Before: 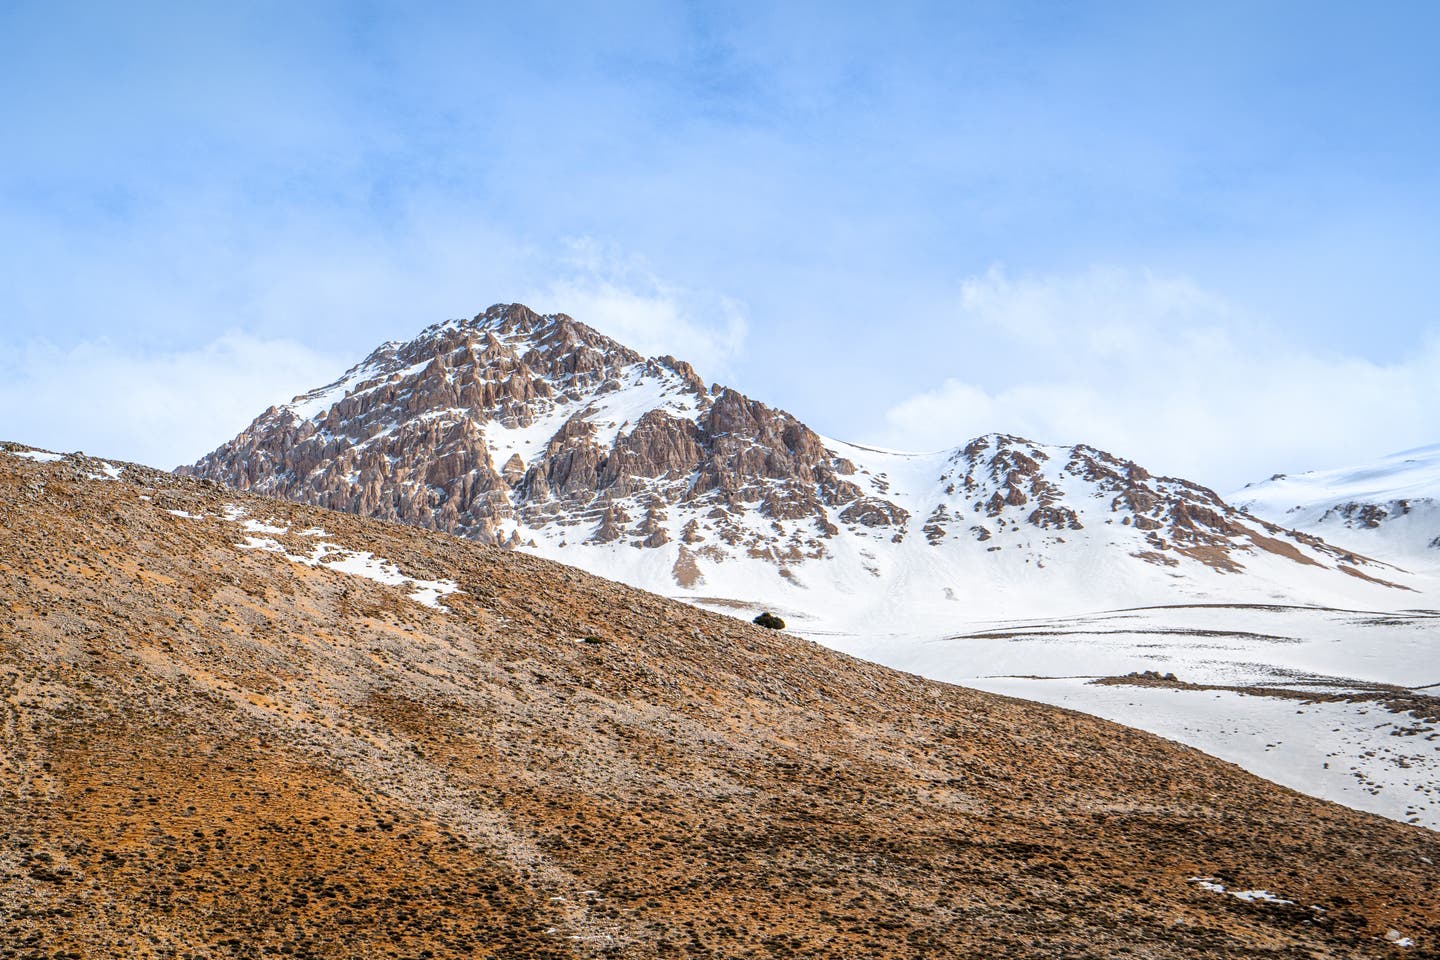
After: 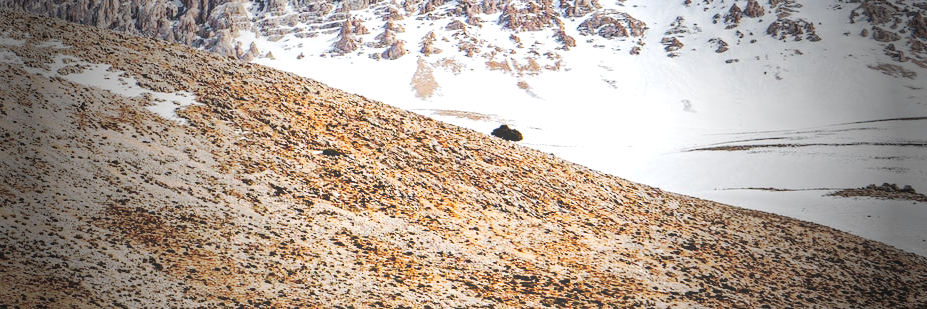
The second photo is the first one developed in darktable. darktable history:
vignetting: fall-off start 32.94%, fall-off radius 64.45%, brightness -0.819, width/height ratio 0.962
tone curve: curves: ch0 [(0, 0) (0.003, 0.231) (0.011, 0.231) (0.025, 0.231) (0.044, 0.231) (0.069, 0.231) (0.1, 0.234) (0.136, 0.239) (0.177, 0.243) (0.224, 0.247) (0.277, 0.265) (0.335, 0.311) (0.399, 0.389) (0.468, 0.507) (0.543, 0.634) (0.623, 0.74) (0.709, 0.83) (0.801, 0.889) (0.898, 0.93) (1, 1)], preserve colors none
crop: left 18.228%, top 50.901%, right 17.334%, bottom 16.894%
exposure: black level correction -0.002, exposure 0.542 EV, compensate highlight preservation false
